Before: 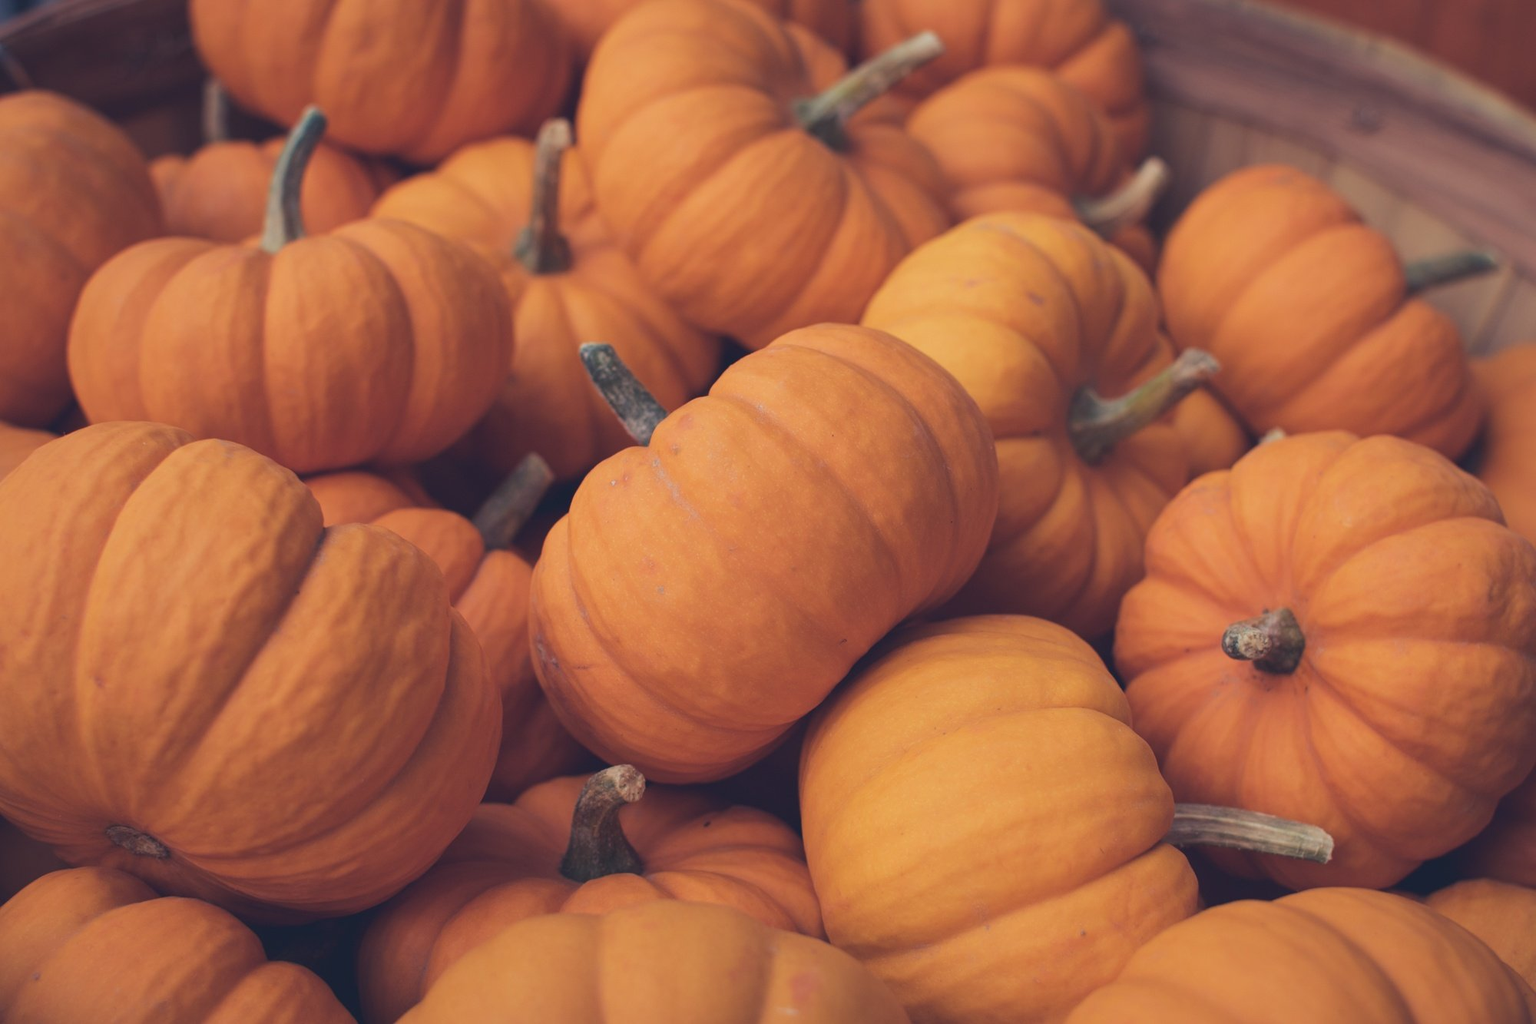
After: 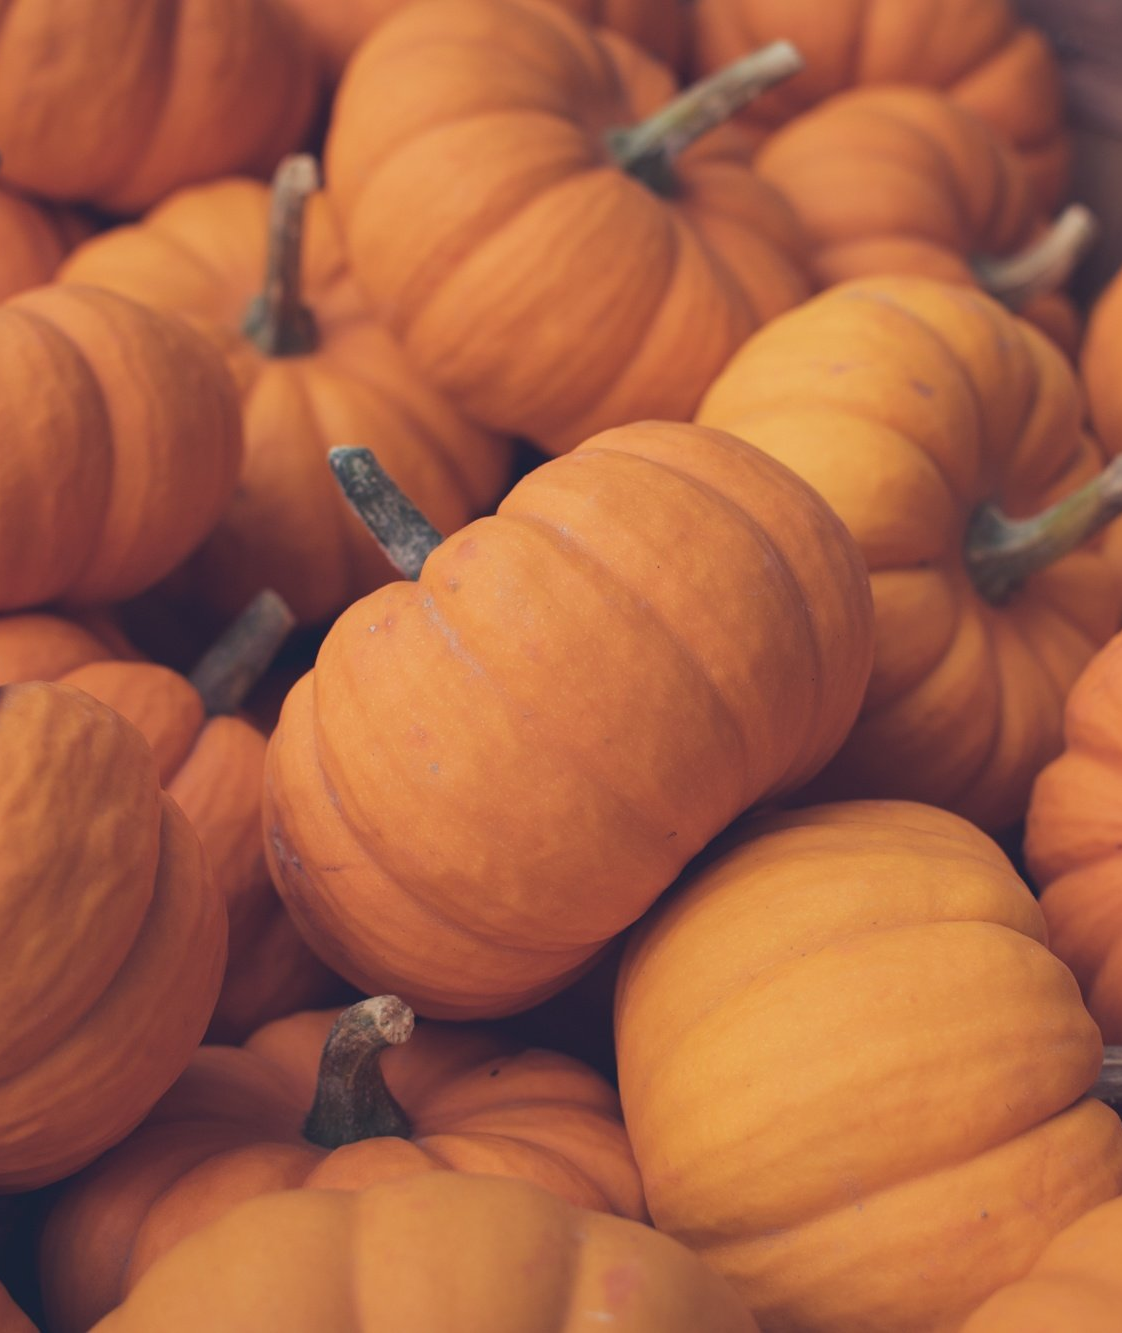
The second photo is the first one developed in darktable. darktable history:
crop: left 21.335%, right 22.537%
